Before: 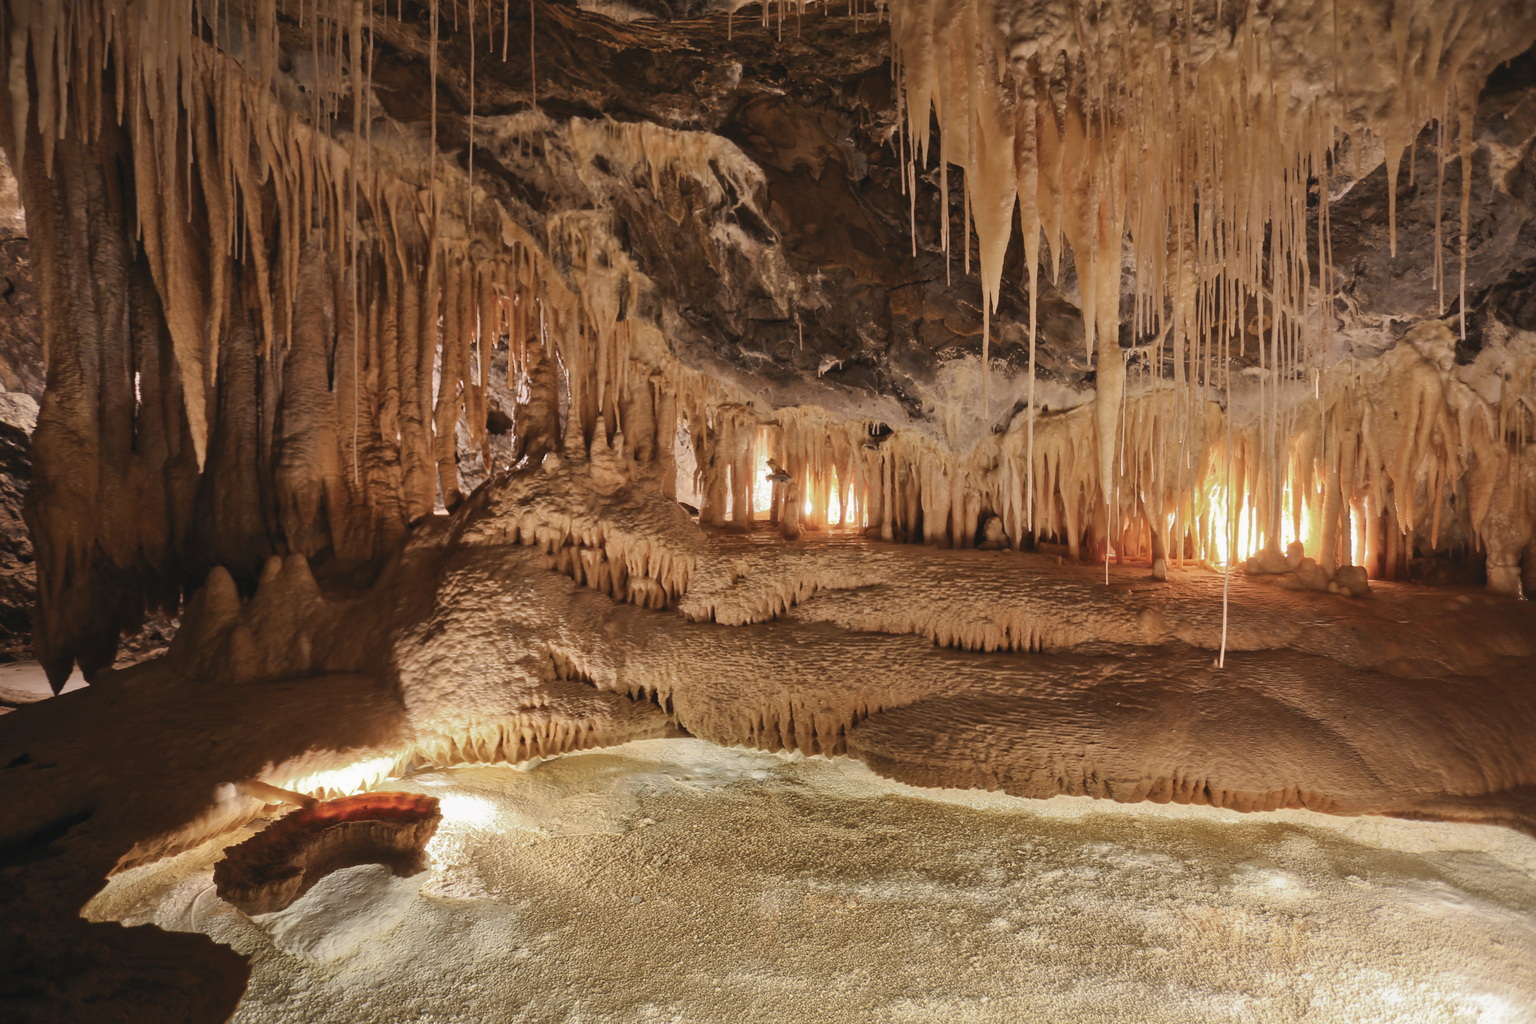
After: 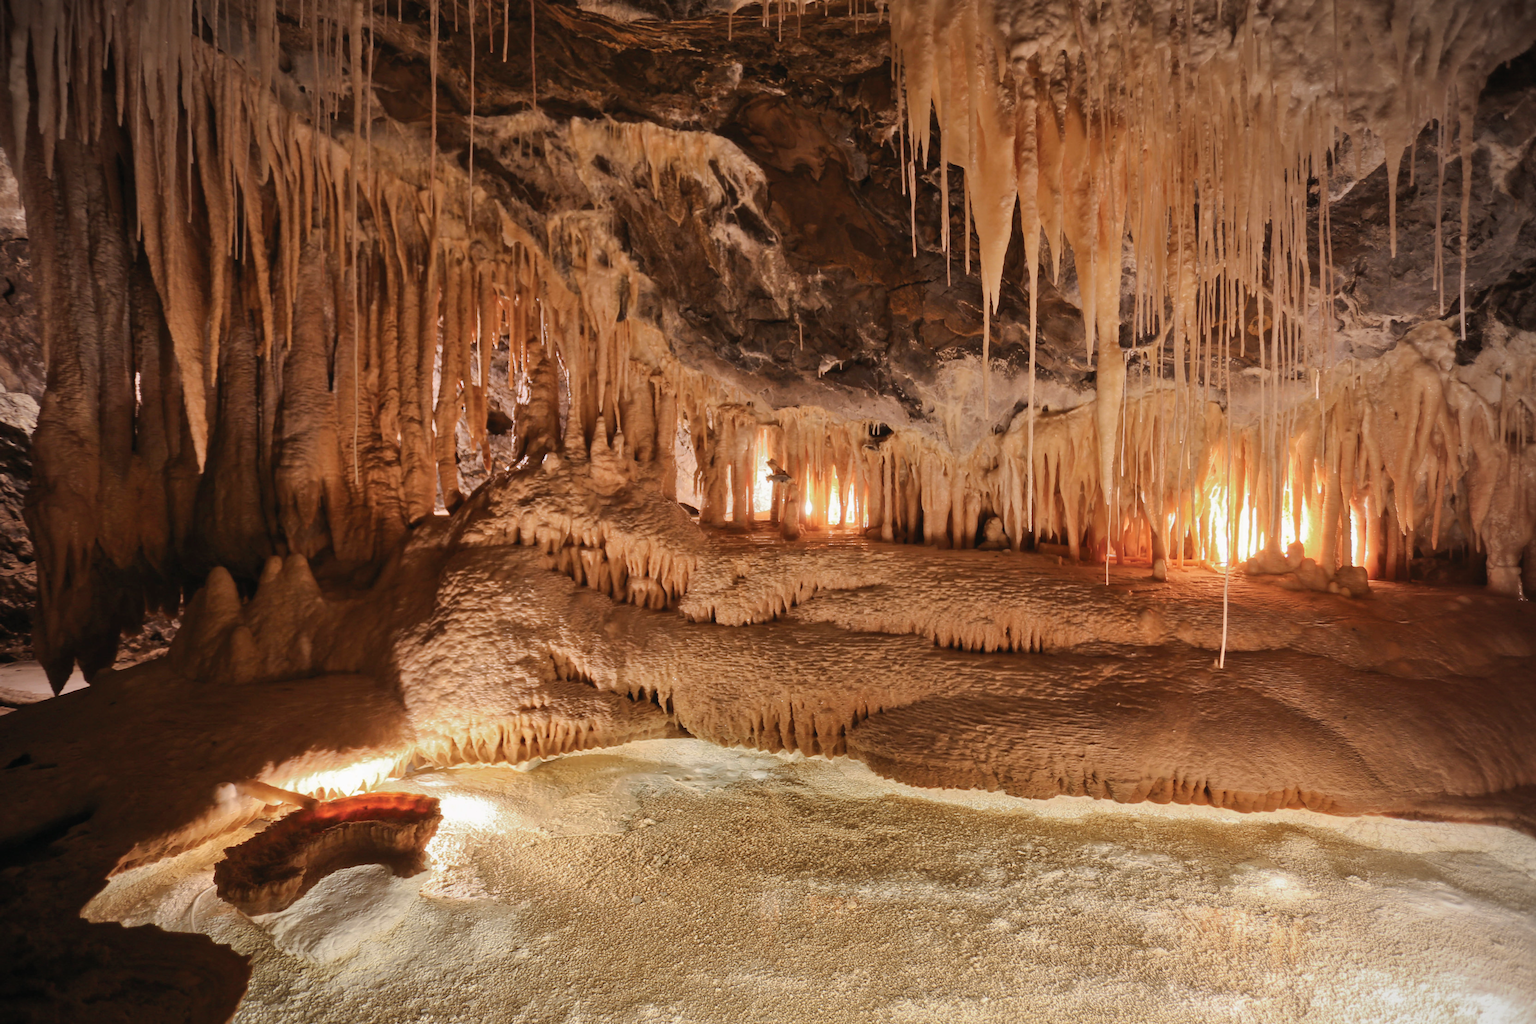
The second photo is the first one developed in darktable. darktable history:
vignetting: fall-off radius 60.84%, center (-0.03, 0.234)
